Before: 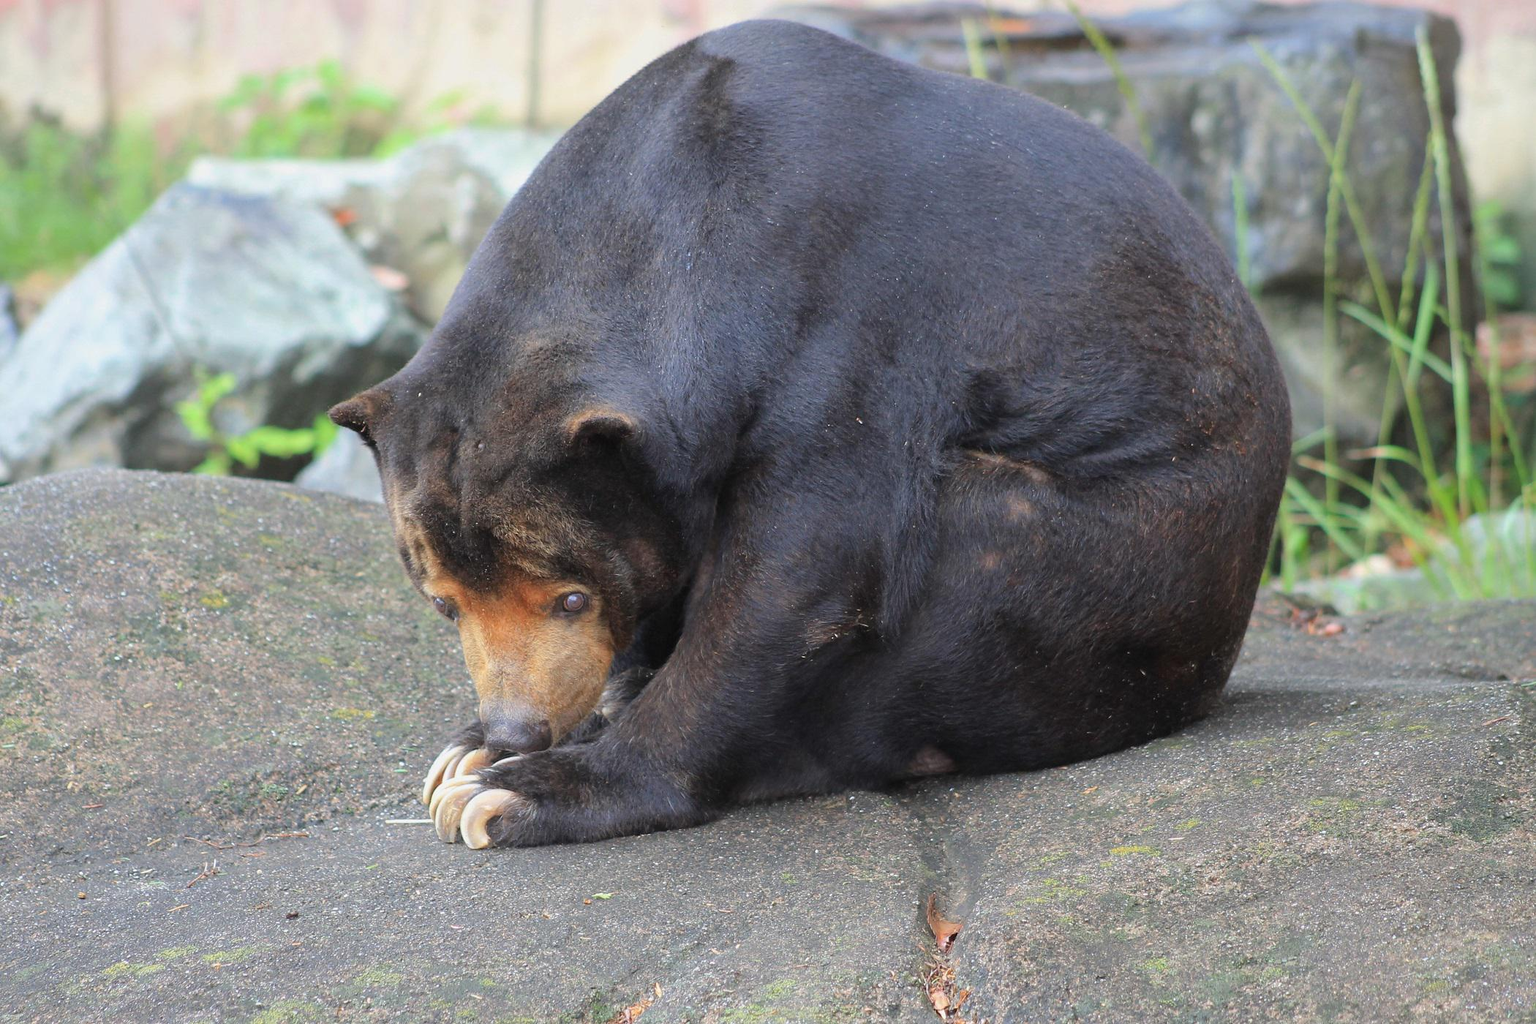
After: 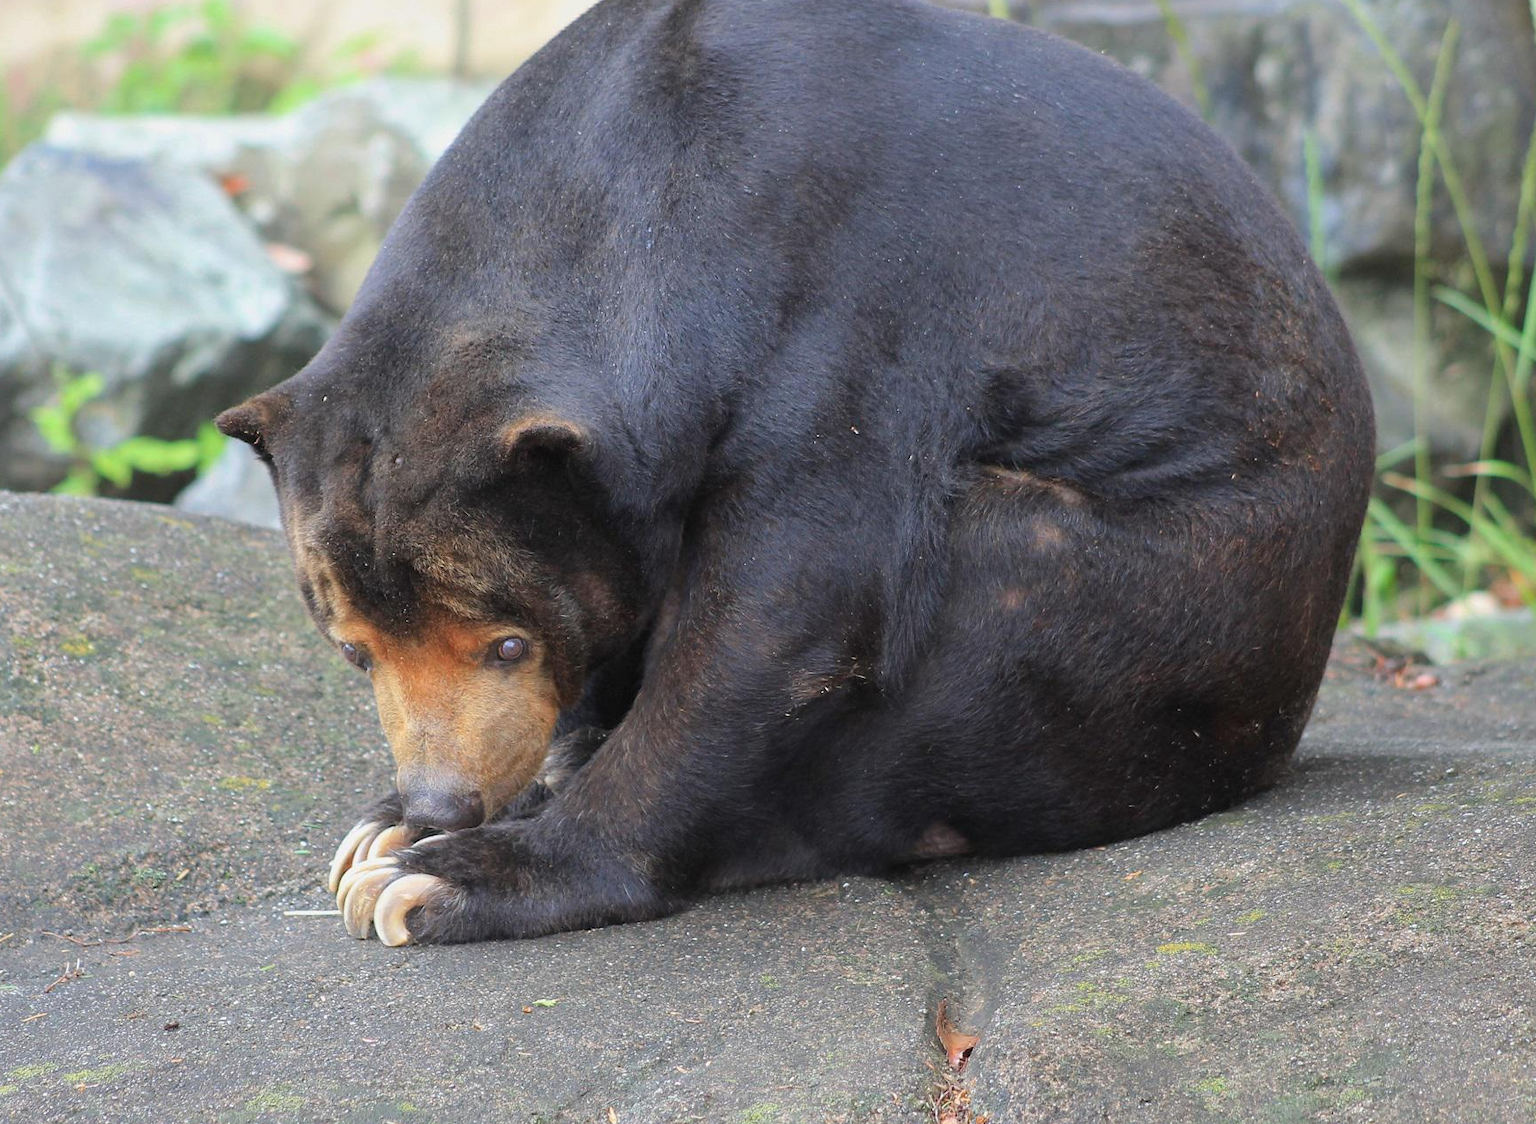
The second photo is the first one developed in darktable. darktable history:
crop: left 9.8%, top 6.285%, right 7.154%, bottom 2.56%
